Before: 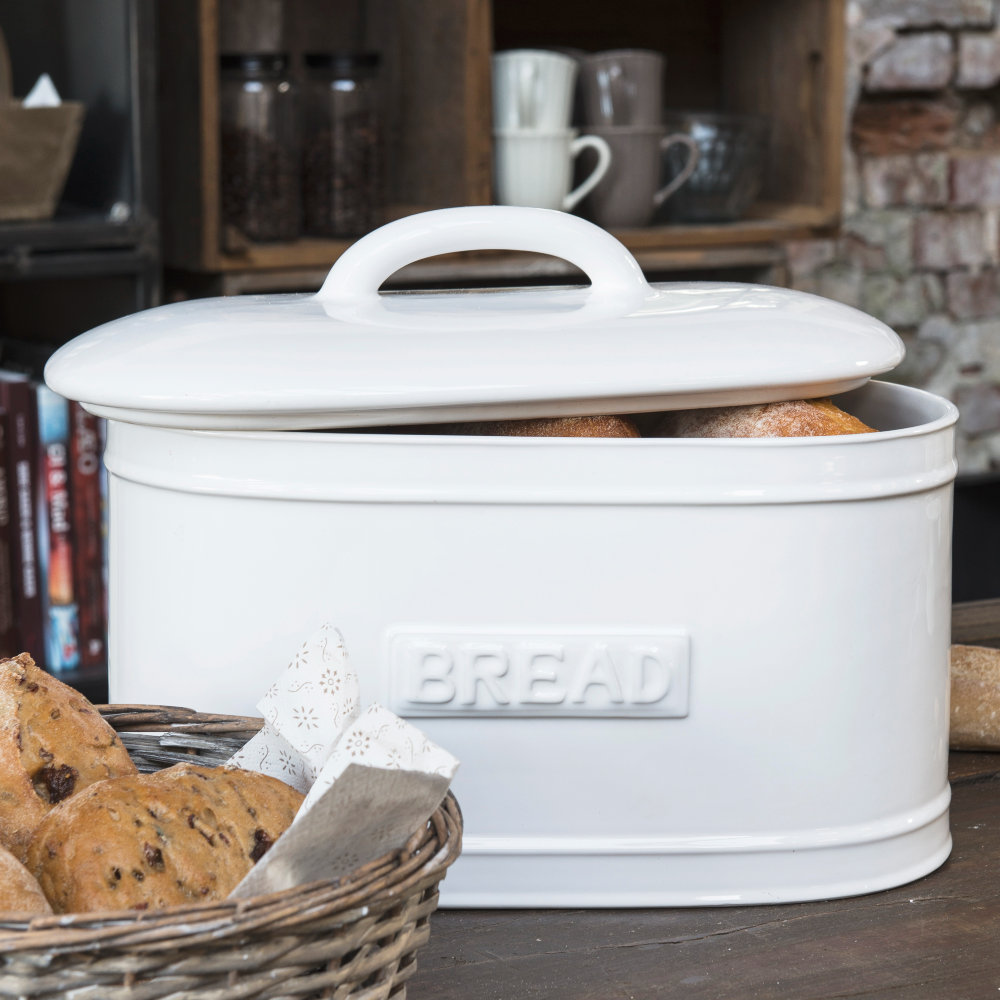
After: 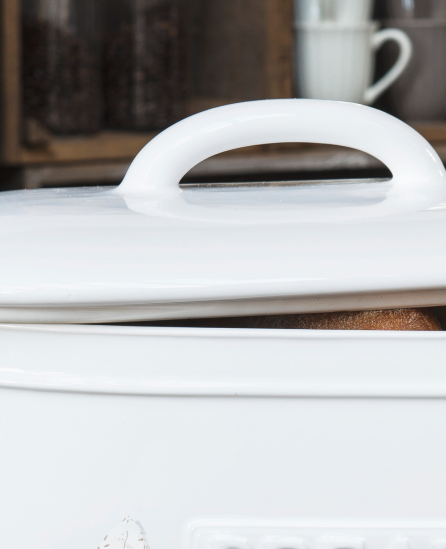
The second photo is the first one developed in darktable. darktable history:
crop: left 19.995%, top 10.749%, right 35.38%, bottom 34.33%
